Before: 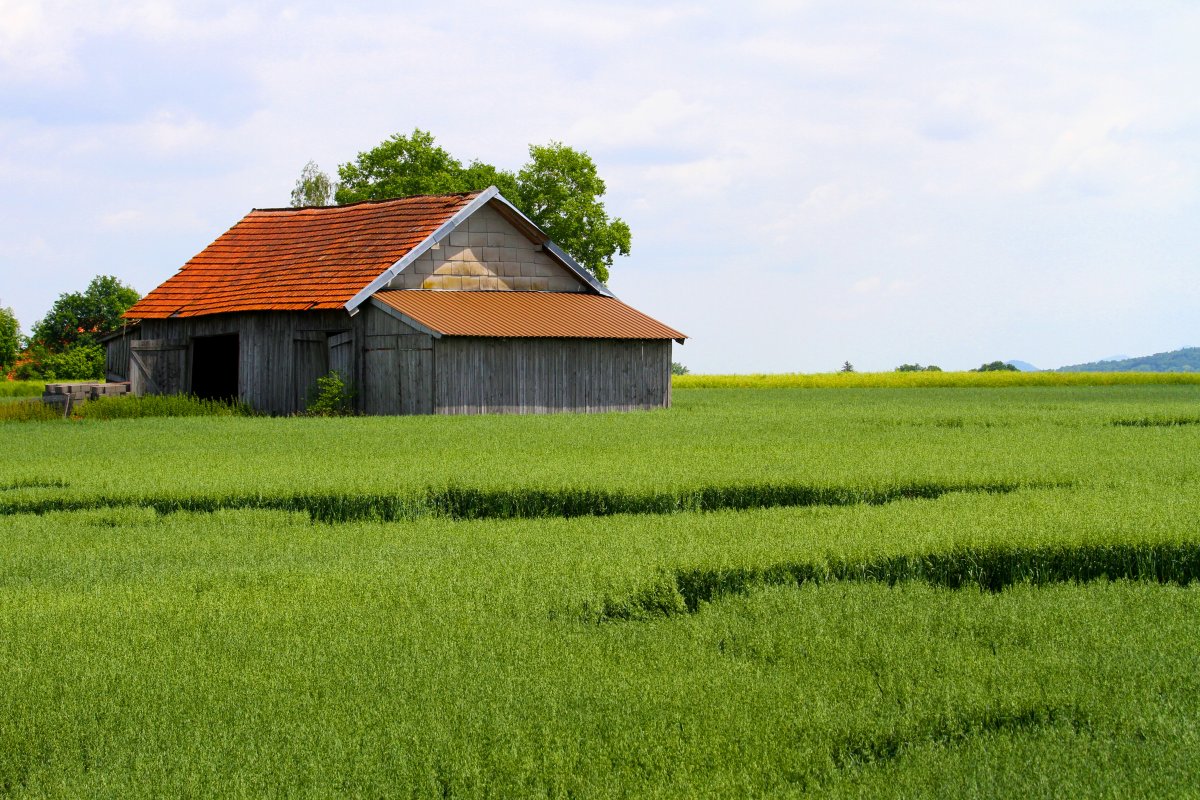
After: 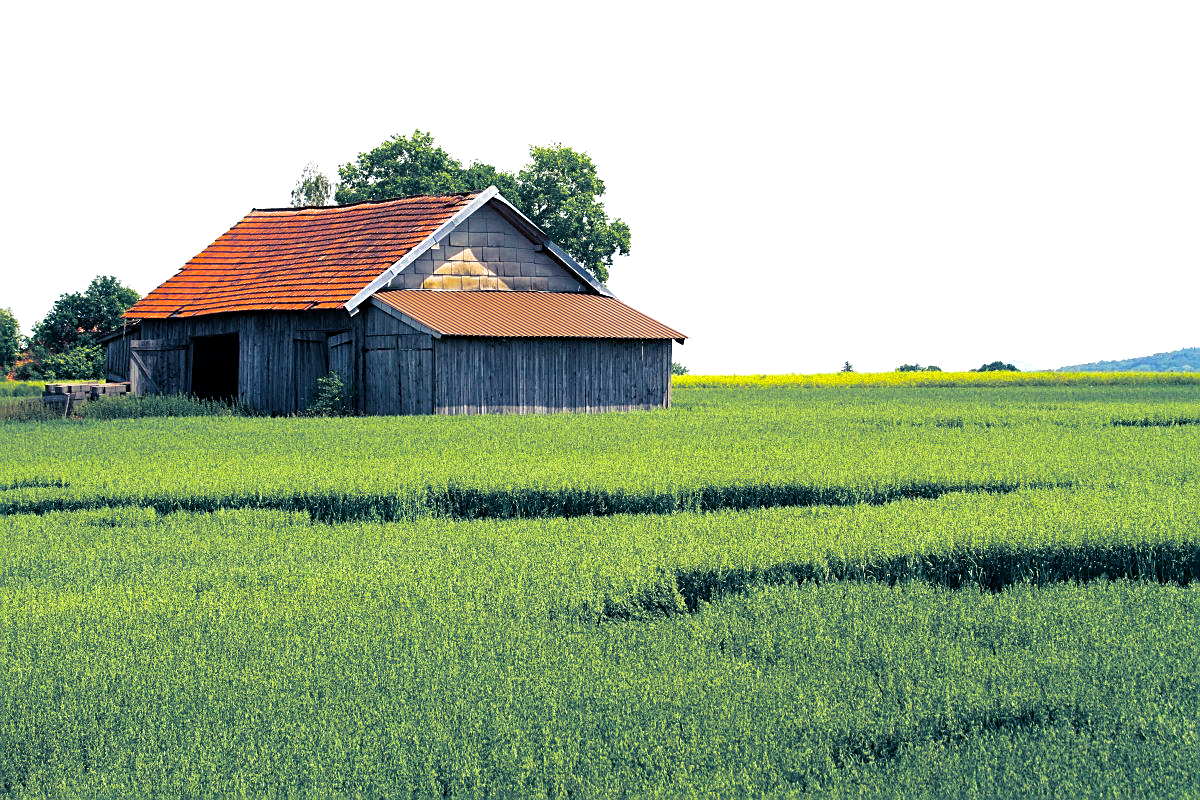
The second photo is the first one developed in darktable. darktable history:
split-toning: shadows › hue 226.8°, shadows › saturation 0.84
haze removal: strength 0.29, distance 0.25, compatibility mode true, adaptive false
exposure: black level correction 0, exposure 0.7 EV, compensate exposure bias true, compensate highlight preservation false
sharpen: on, module defaults
